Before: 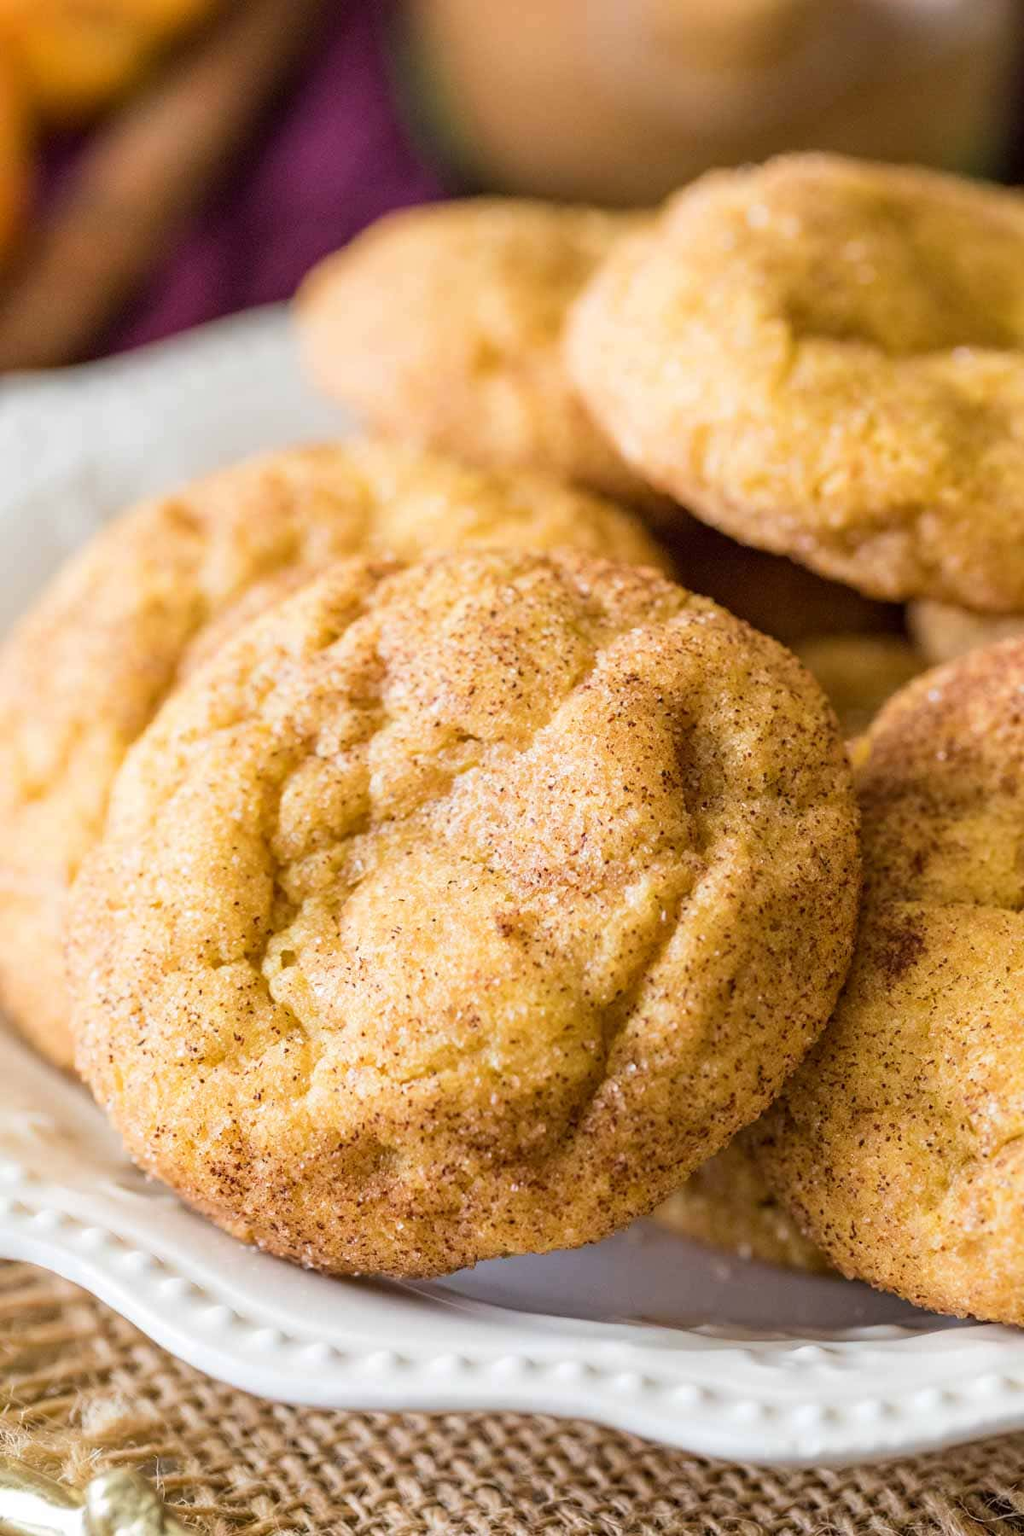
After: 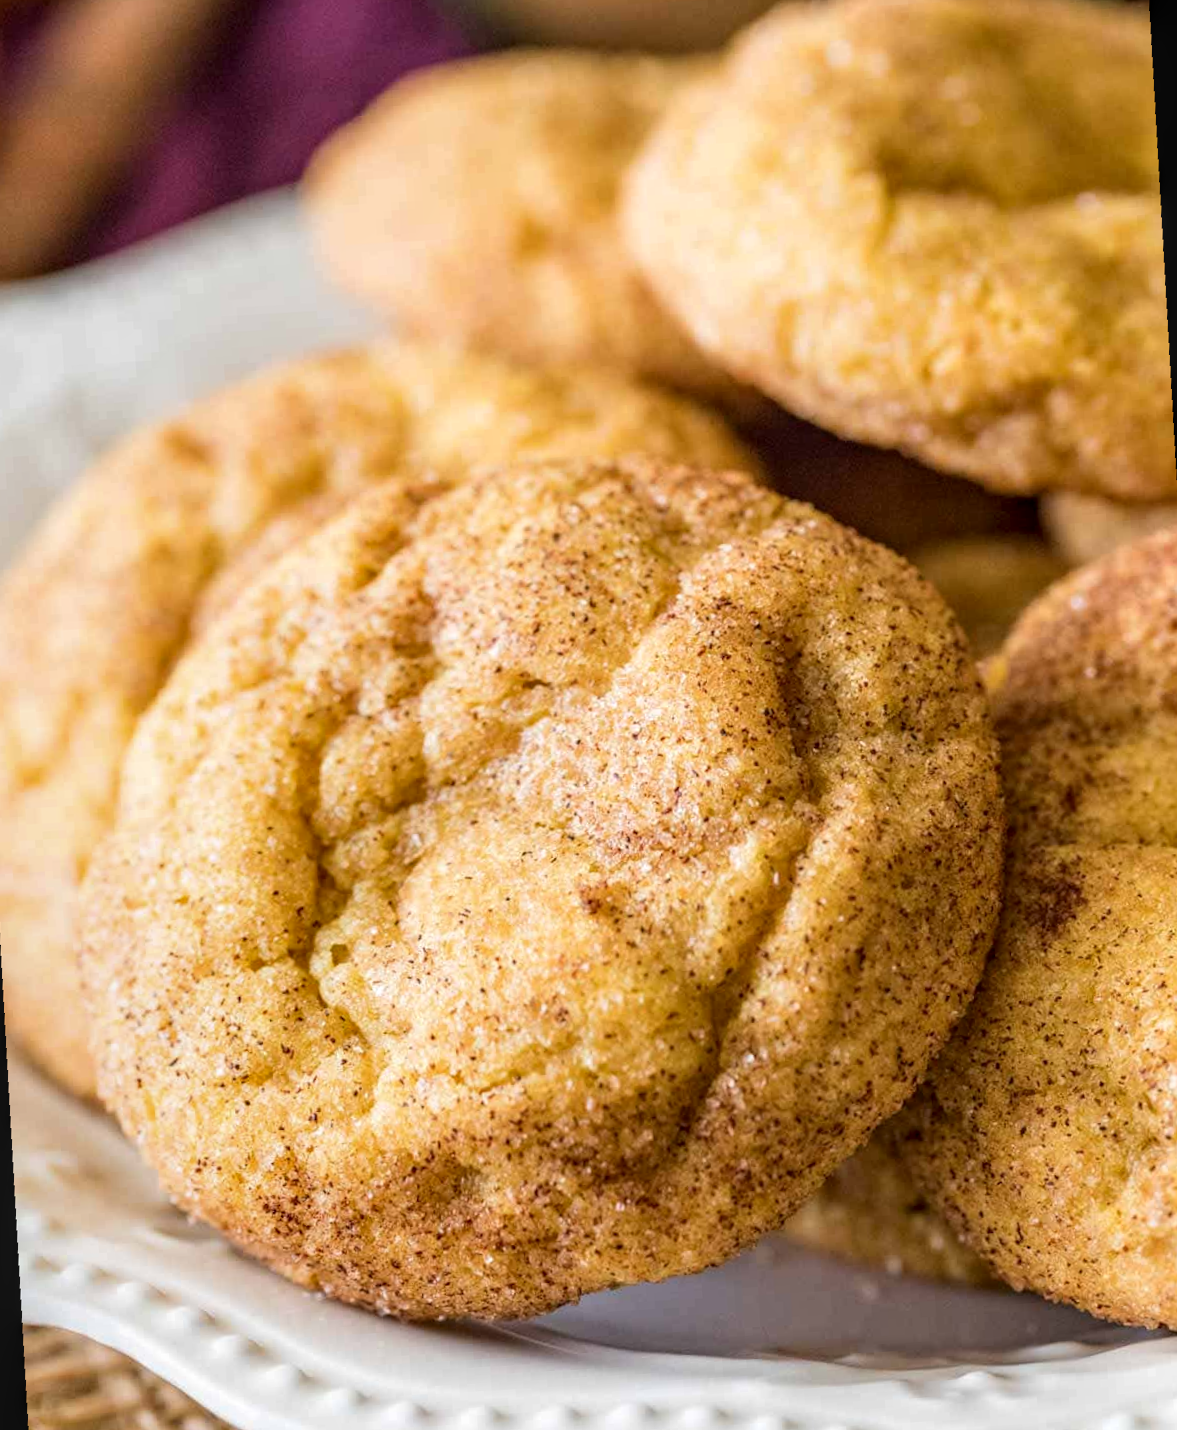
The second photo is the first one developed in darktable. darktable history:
local contrast: on, module defaults
rotate and perspective: rotation -5°, crop left 0.05, crop right 0.952, crop top 0.11, crop bottom 0.89
crop and rotate: angle -1.69°
